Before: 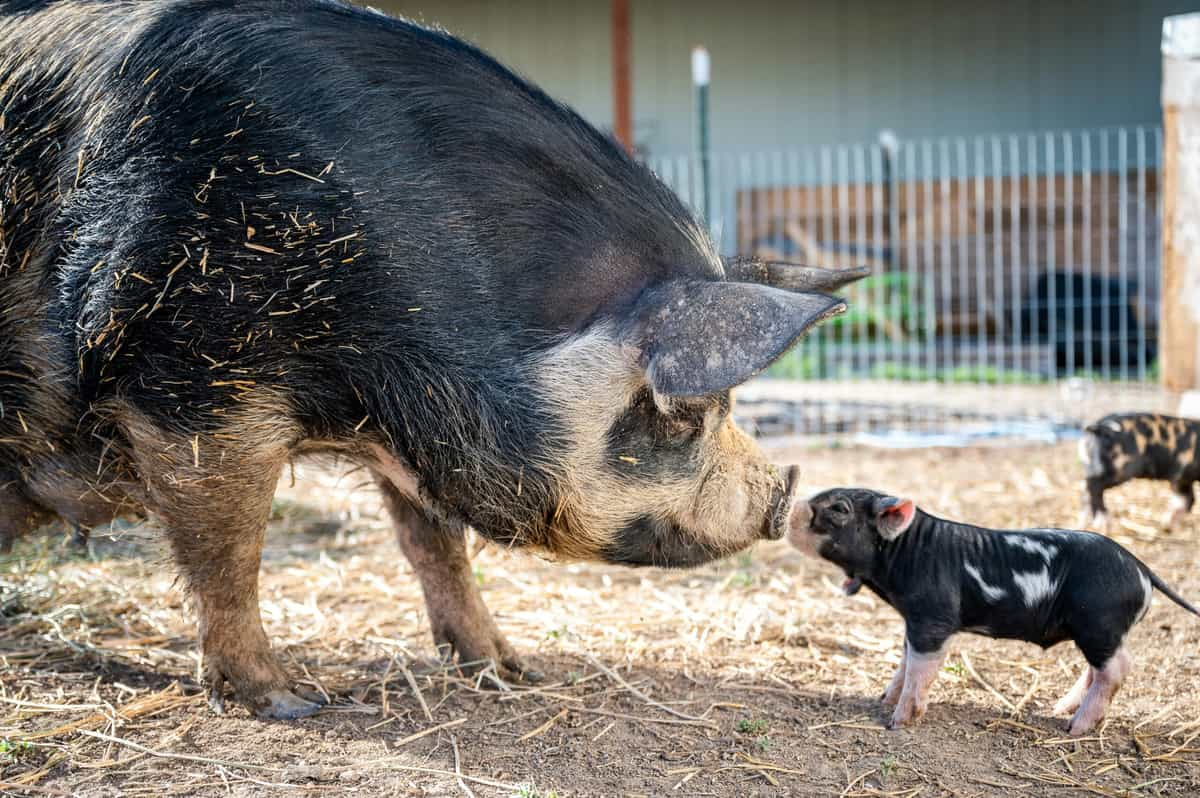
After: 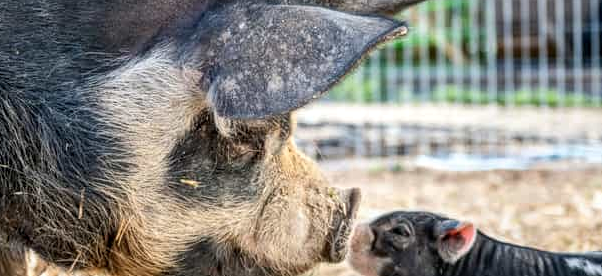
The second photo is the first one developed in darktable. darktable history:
crop: left 36.607%, top 34.735%, right 13.146%, bottom 30.611%
local contrast: on, module defaults
